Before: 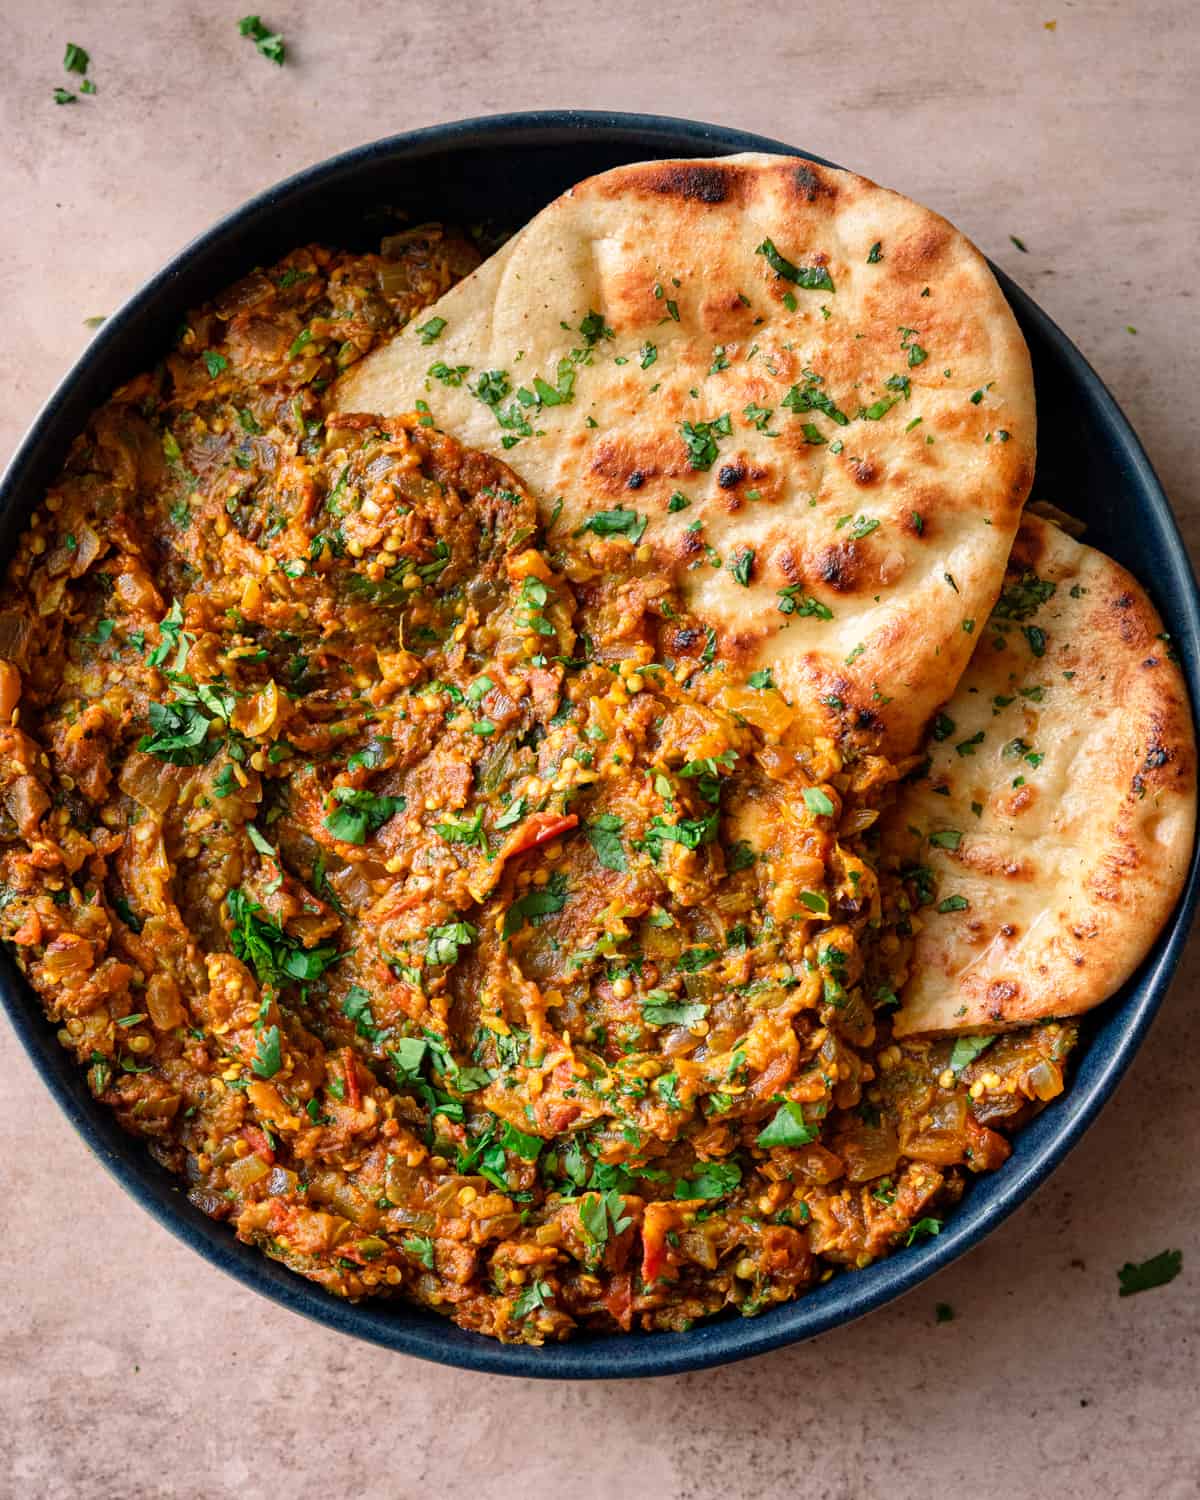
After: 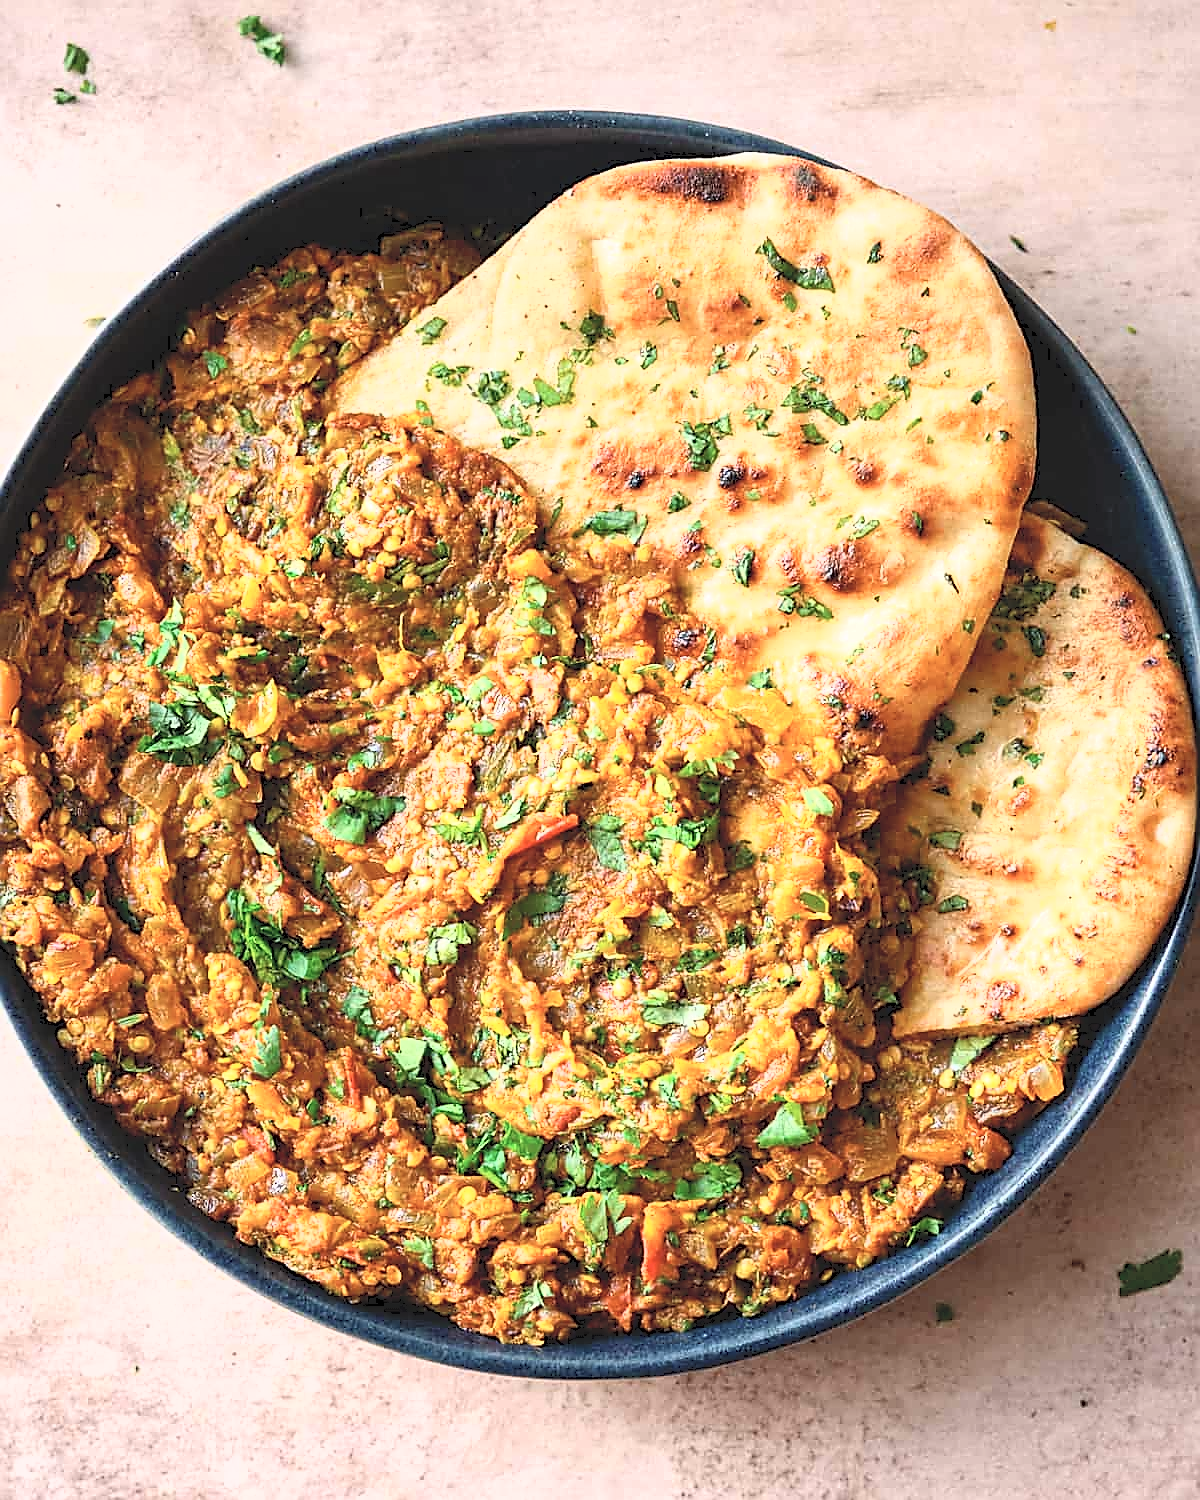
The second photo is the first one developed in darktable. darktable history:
tone curve: curves: ch0 [(0, 0) (0.003, 0.115) (0.011, 0.133) (0.025, 0.157) (0.044, 0.182) (0.069, 0.209) (0.1, 0.239) (0.136, 0.279) (0.177, 0.326) (0.224, 0.379) (0.277, 0.436) (0.335, 0.507) (0.399, 0.587) (0.468, 0.671) (0.543, 0.75) (0.623, 0.837) (0.709, 0.916) (0.801, 0.978) (0.898, 0.985) (1, 1)], color space Lab, independent channels, preserve colors none
sharpen: radius 1.422, amount 1.237, threshold 0.605
